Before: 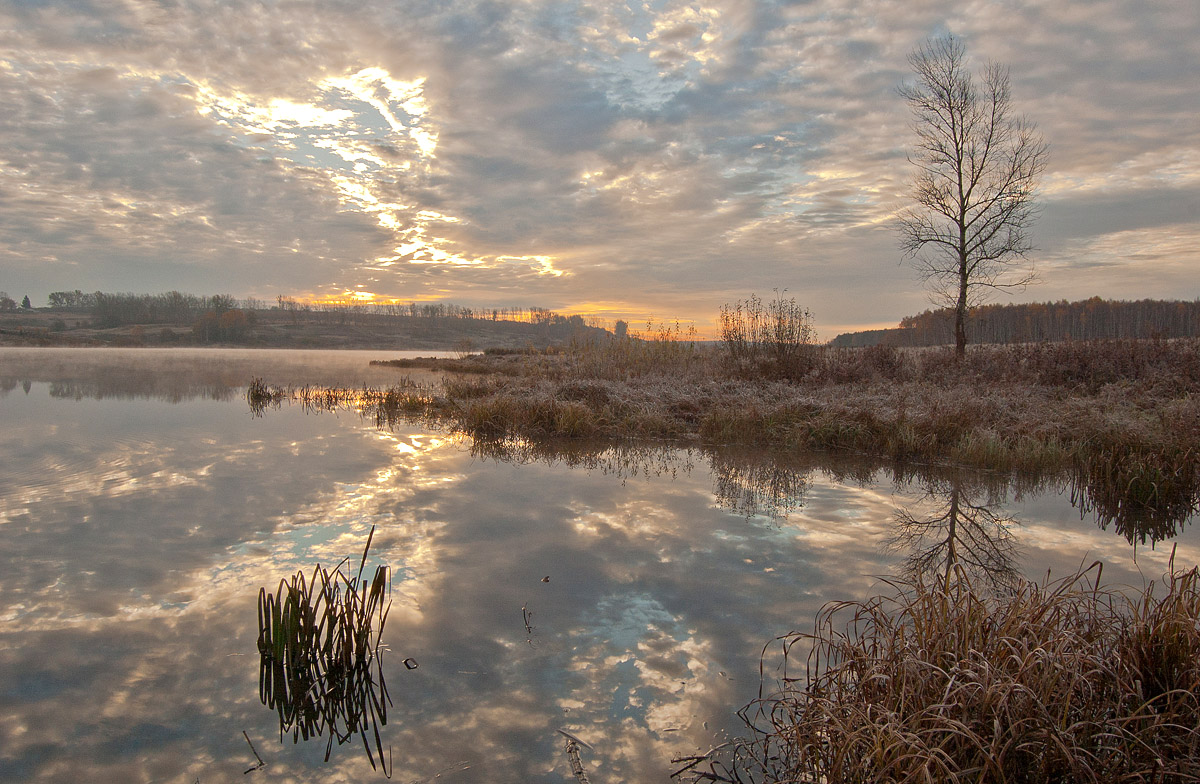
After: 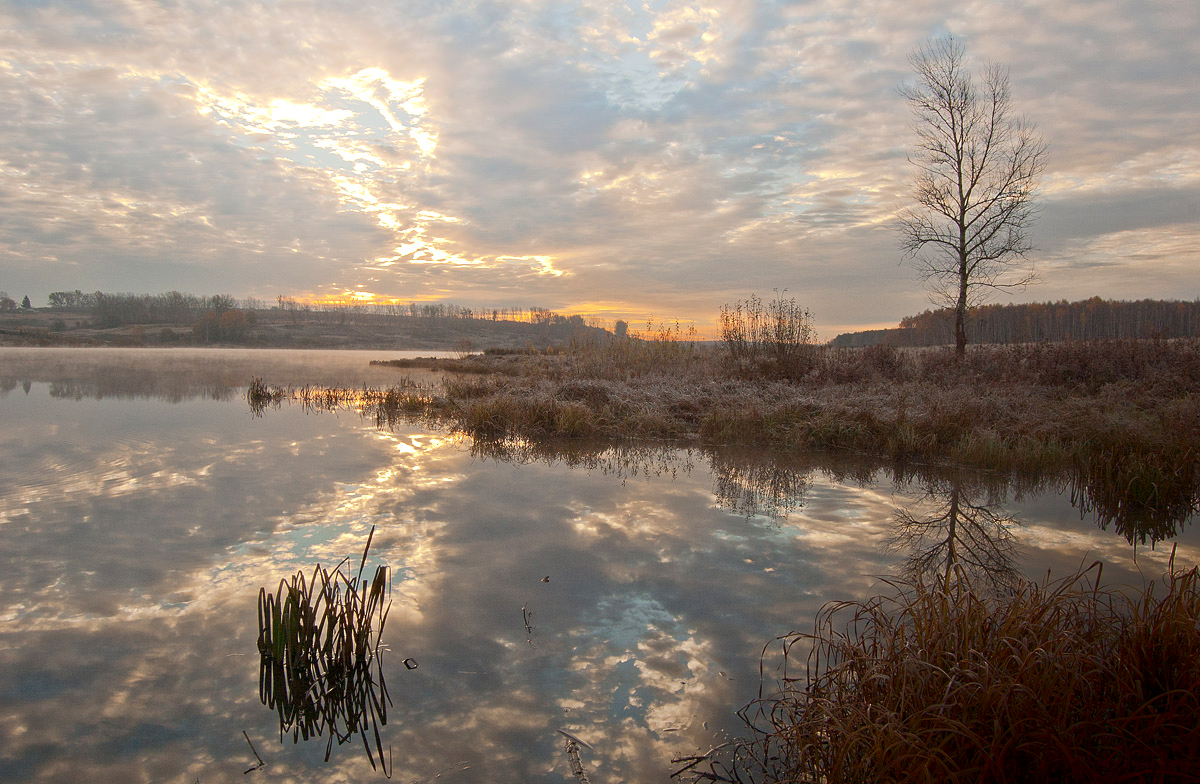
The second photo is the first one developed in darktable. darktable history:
shadows and highlights: shadows -89.39, highlights 88.34, highlights color adjustment 56.24%, soften with gaussian
